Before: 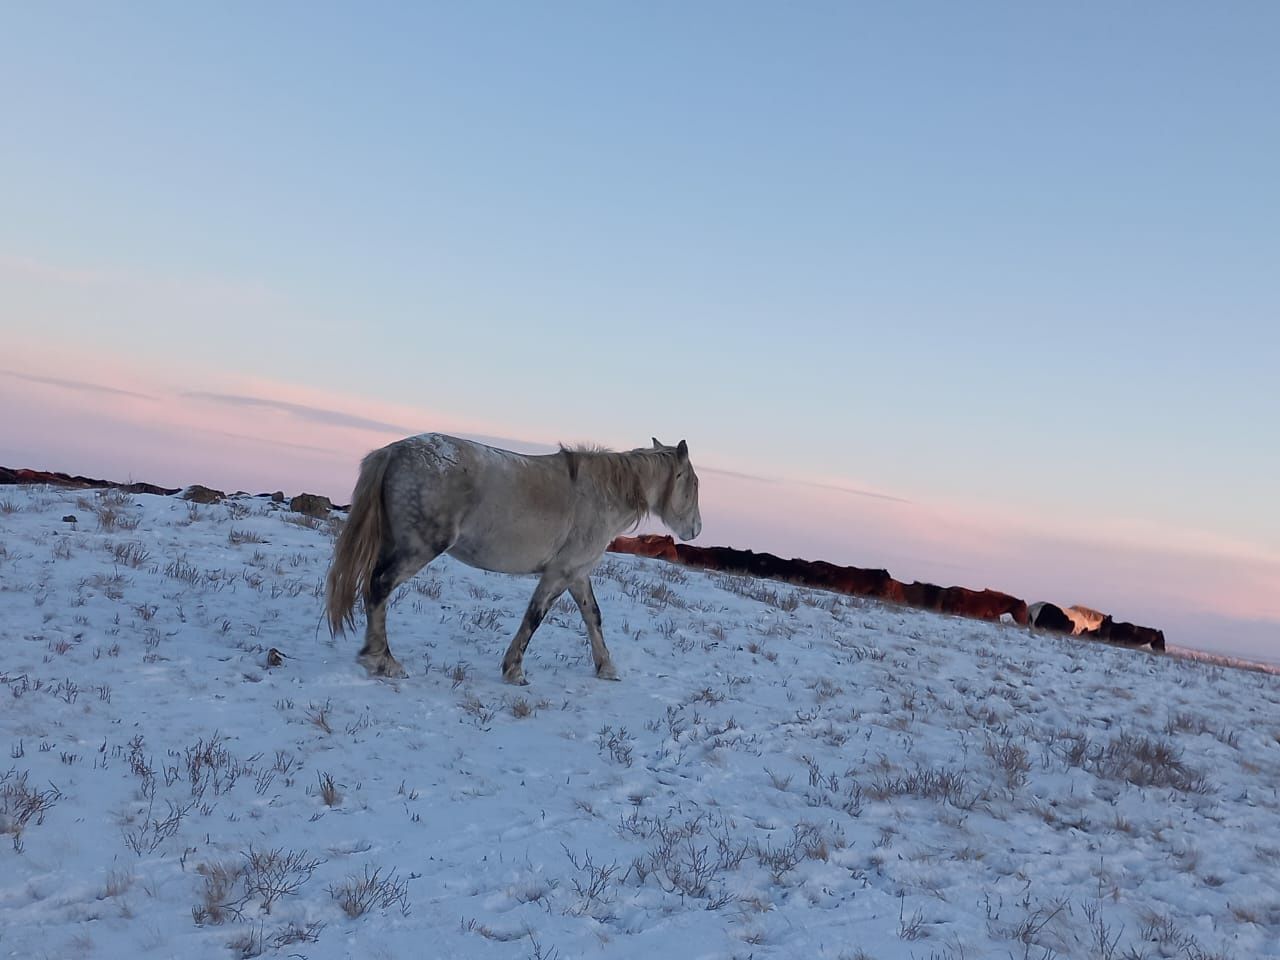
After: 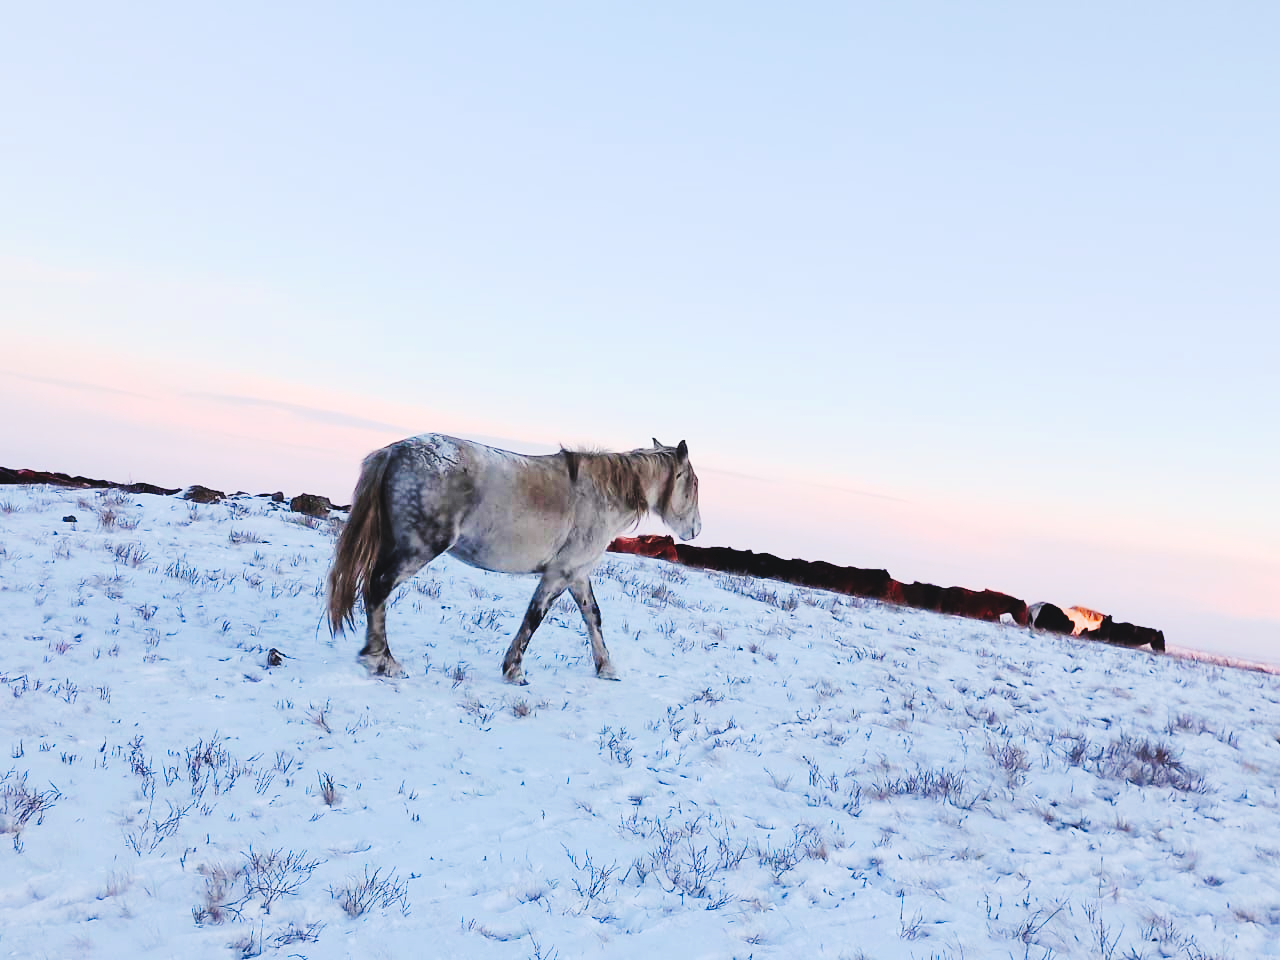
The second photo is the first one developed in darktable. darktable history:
filmic rgb: black relative exposure -8.1 EV, white relative exposure 3.01 EV, threshold 5.99 EV, hardness 5.37, contrast 1.242, iterations of high-quality reconstruction 0, enable highlight reconstruction true
tone curve: curves: ch0 [(0, 0) (0.003, 0.061) (0.011, 0.065) (0.025, 0.066) (0.044, 0.077) (0.069, 0.092) (0.1, 0.106) (0.136, 0.125) (0.177, 0.16) (0.224, 0.206) (0.277, 0.272) (0.335, 0.356) (0.399, 0.472) (0.468, 0.59) (0.543, 0.686) (0.623, 0.766) (0.709, 0.832) (0.801, 0.886) (0.898, 0.929) (1, 1)], preserve colors none
exposure: black level correction -0.005, exposure 0.613 EV, compensate highlight preservation false
color balance rgb: perceptual saturation grading › global saturation -0.111%, global vibrance 45.636%
